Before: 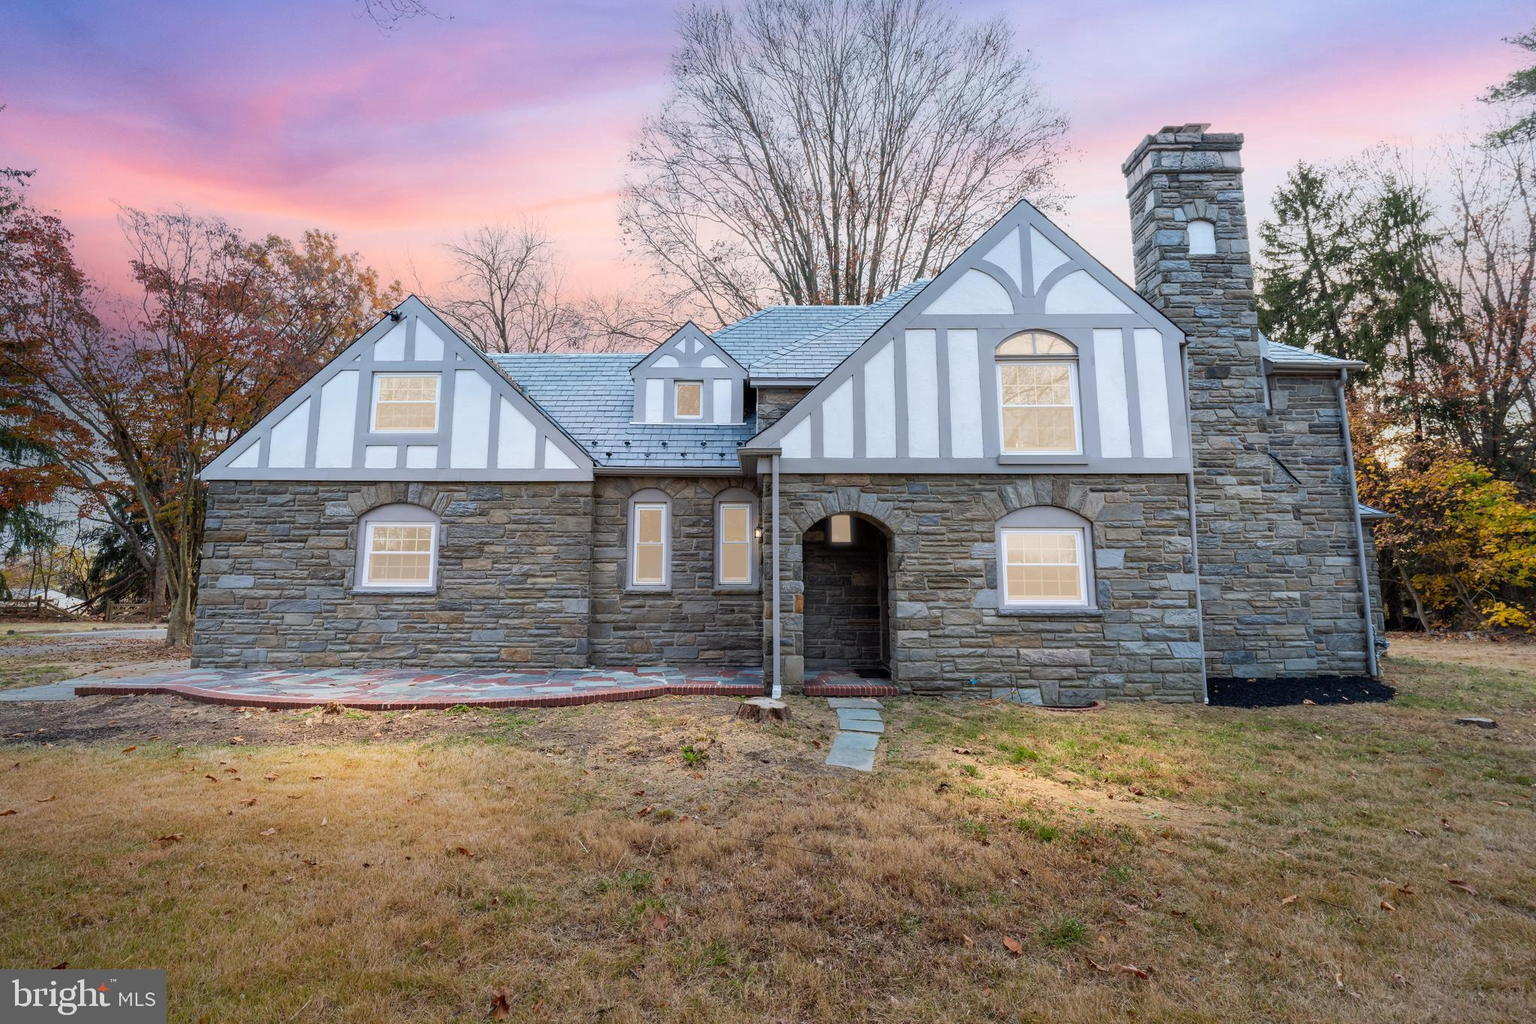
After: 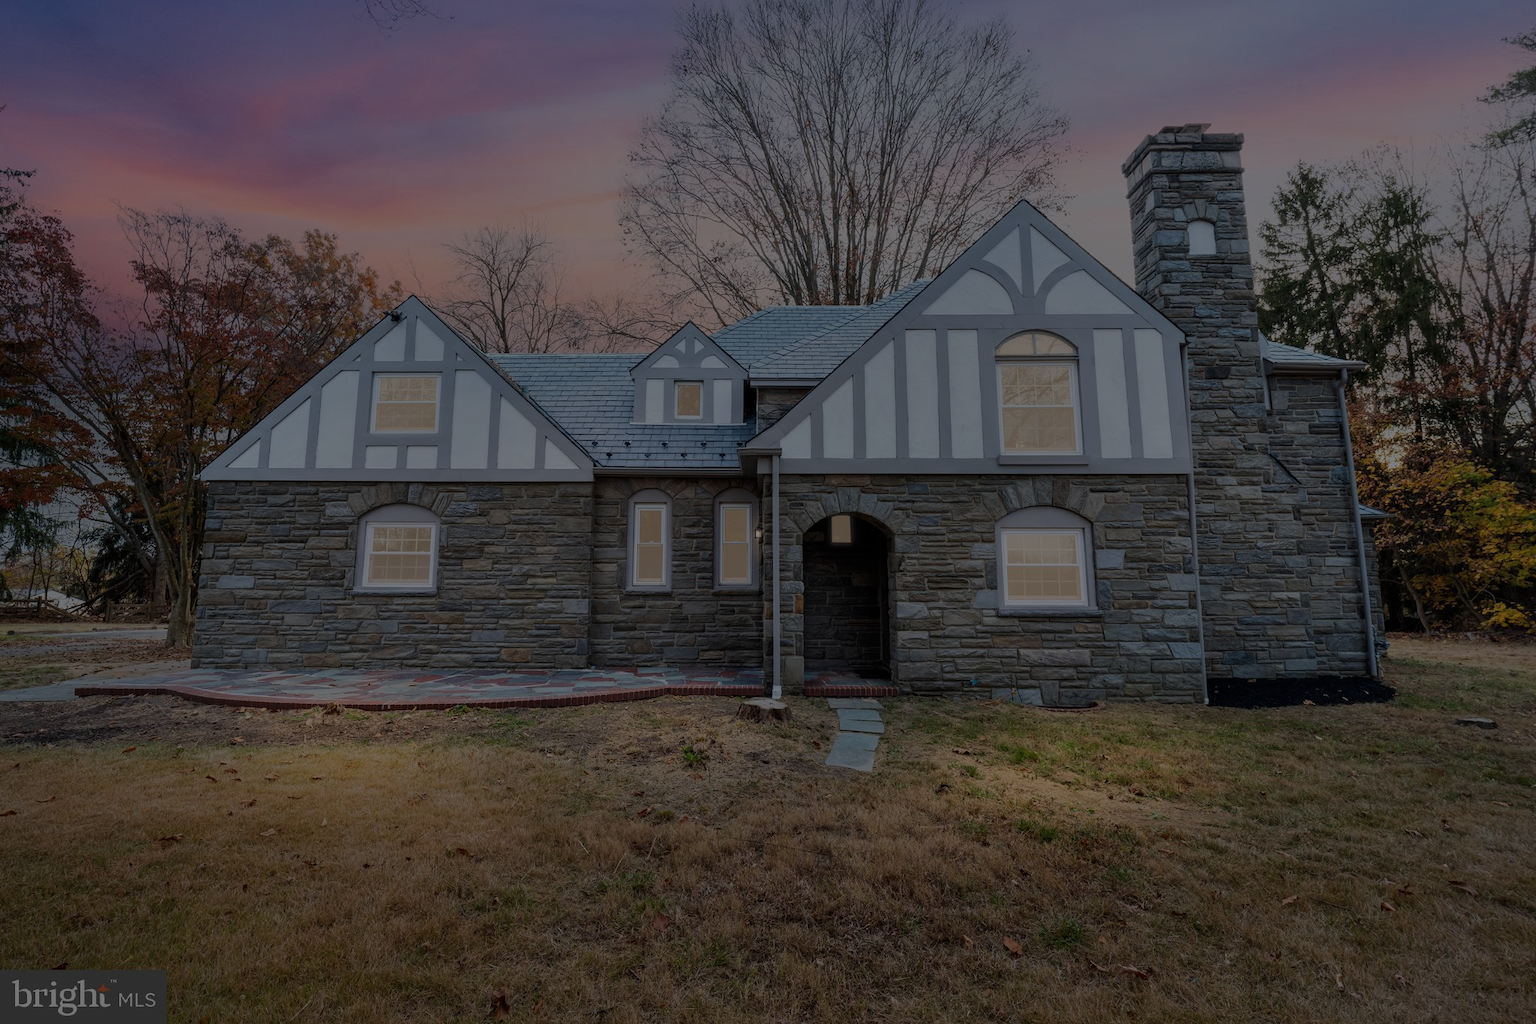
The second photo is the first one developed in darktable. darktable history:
shadows and highlights: shadows 30.86, highlights 0, soften with gaussian
exposure: exposure -2.446 EV, compensate highlight preservation false
